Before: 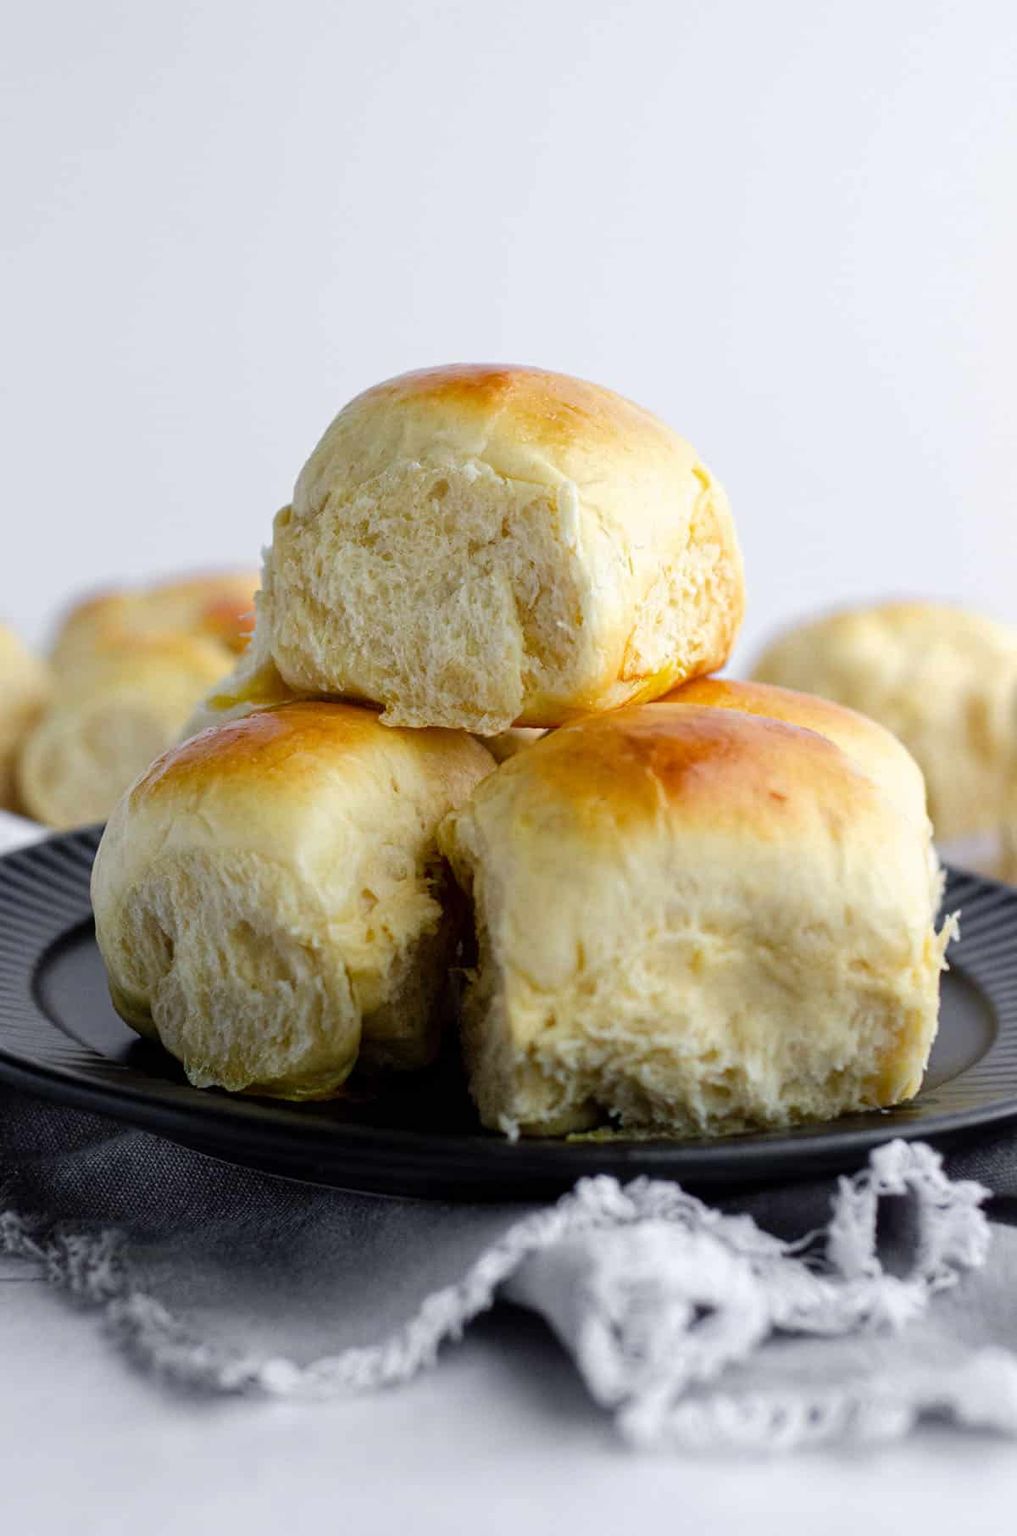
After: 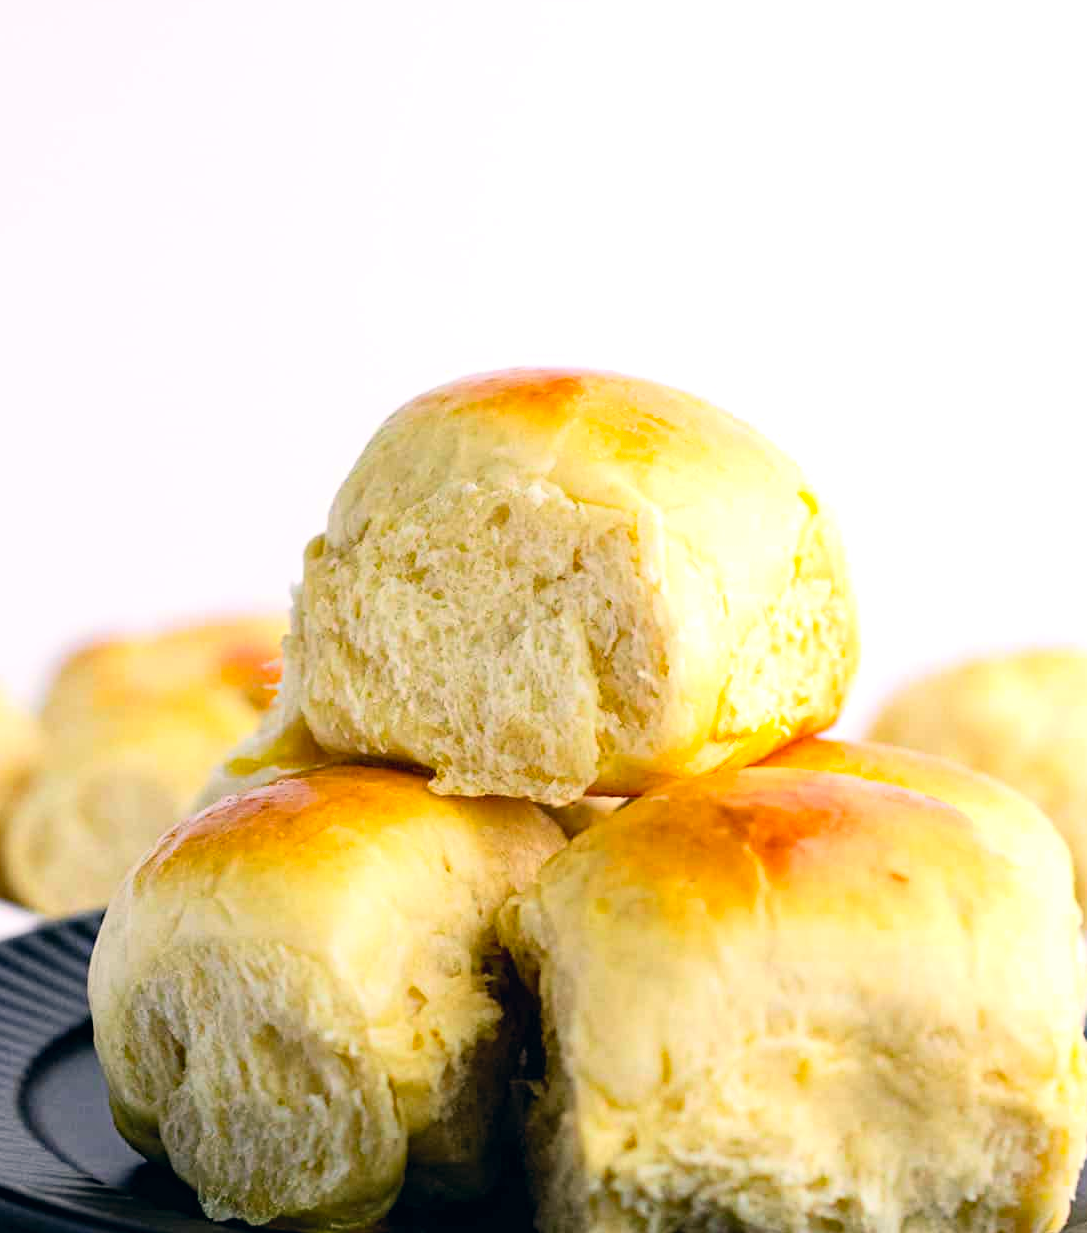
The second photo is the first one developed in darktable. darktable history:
color correction: highlights a* 5.42, highlights b* 5.35, shadows a* -4.84, shadows b* -5.06
tone equalizer: -8 EV -0.414 EV, -7 EV -0.413 EV, -6 EV -0.364 EV, -5 EV -0.2 EV, -3 EV 0.193 EV, -2 EV 0.303 EV, -1 EV 0.391 EV, +0 EV 0.404 EV, luminance estimator HSV value / RGB max
crop: left 1.586%, top 3.462%, right 7.779%, bottom 28.467%
haze removal: adaptive false
contrast brightness saturation: contrast 0.199, brightness 0.156, saturation 0.223
